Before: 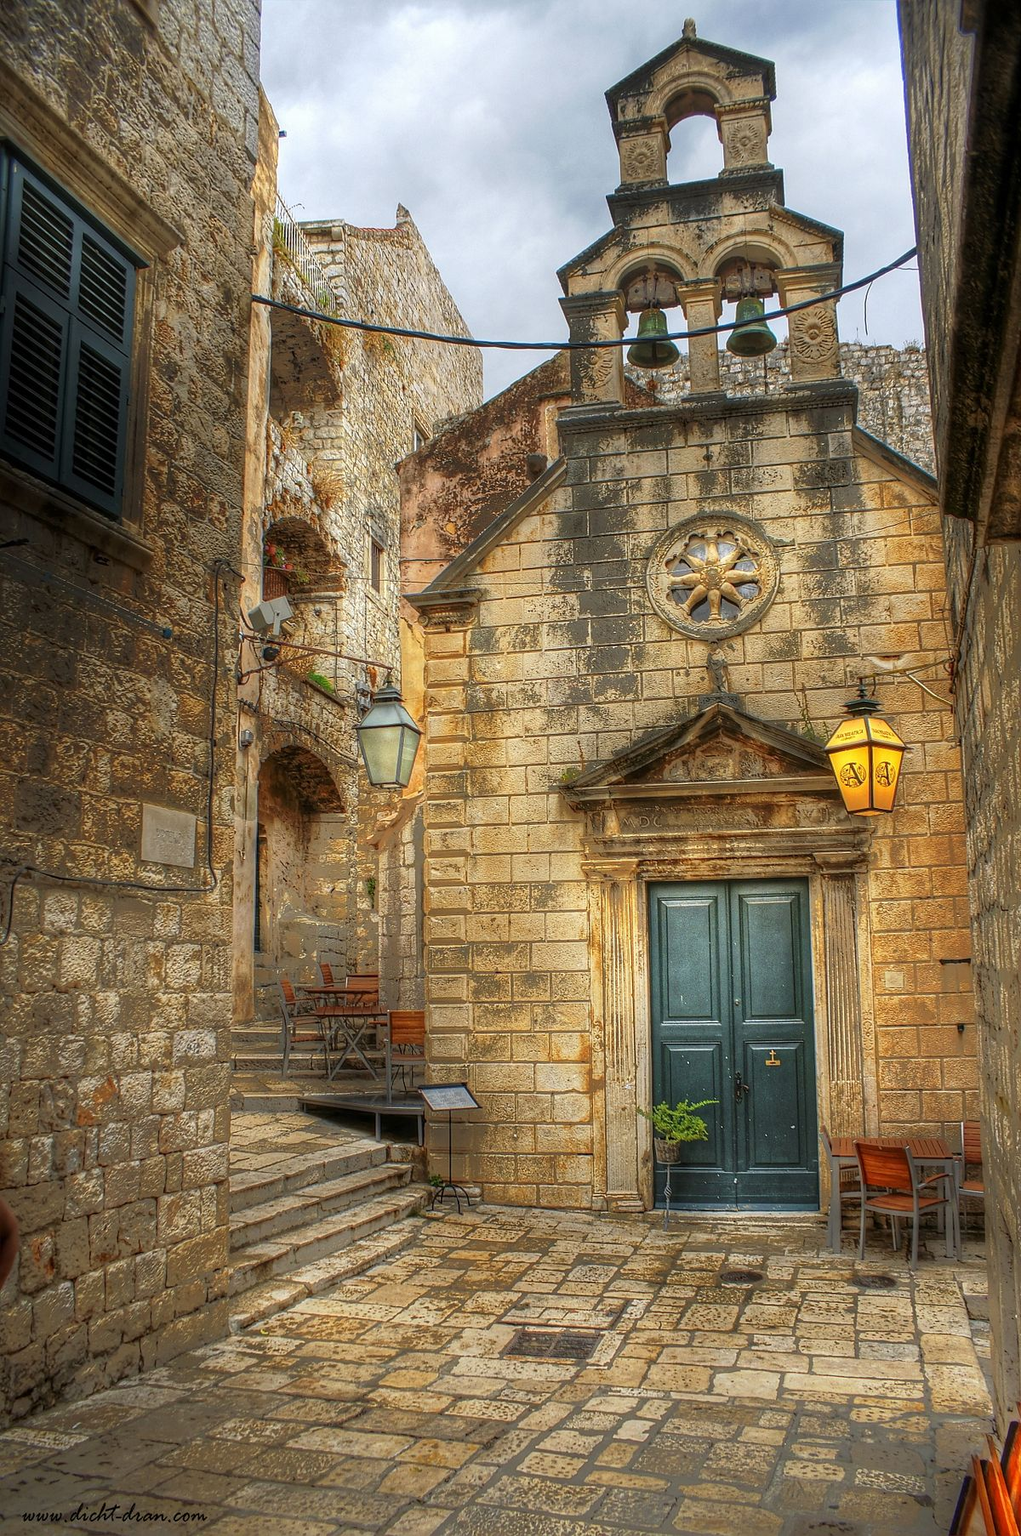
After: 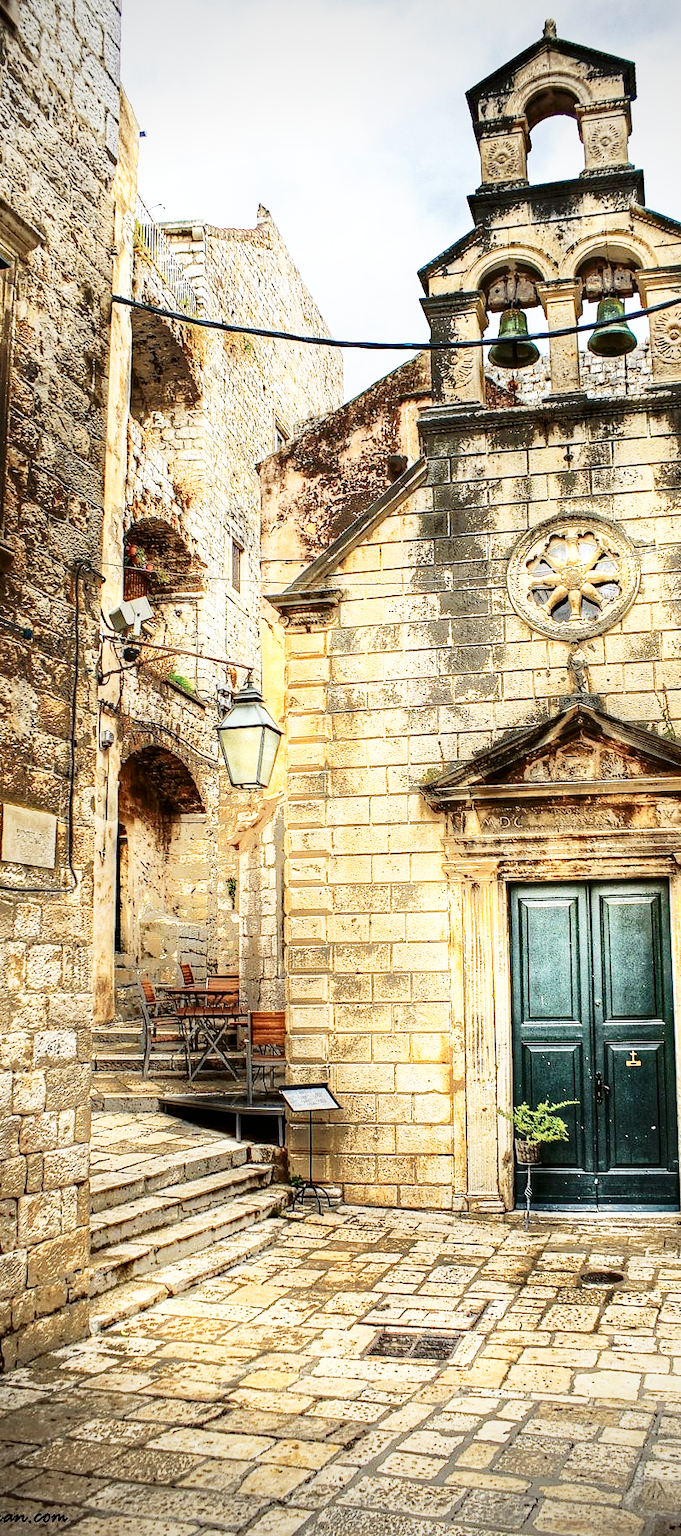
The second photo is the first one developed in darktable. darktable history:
contrast brightness saturation: contrast 0.245, saturation -0.322
haze removal: strength 0.491, distance 0.425, compatibility mode true, adaptive false
vignetting: unbound false
base curve: curves: ch0 [(0, 0) (0.007, 0.004) (0.027, 0.03) (0.046, 0.07) (0.207, 0.54) (0.442, 0.872) (0.673, 0.972) (1, 1)], preserve colors none
crop and rotate: left 13.668%, right 19.514%
